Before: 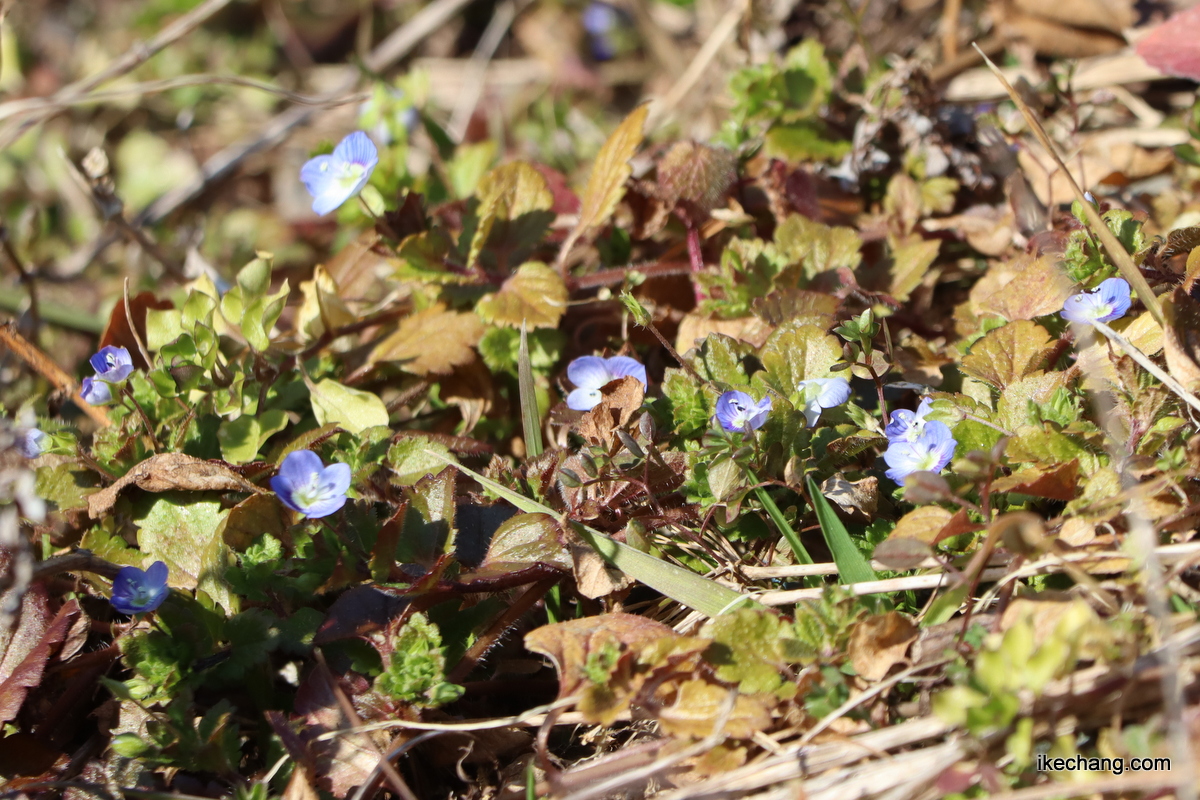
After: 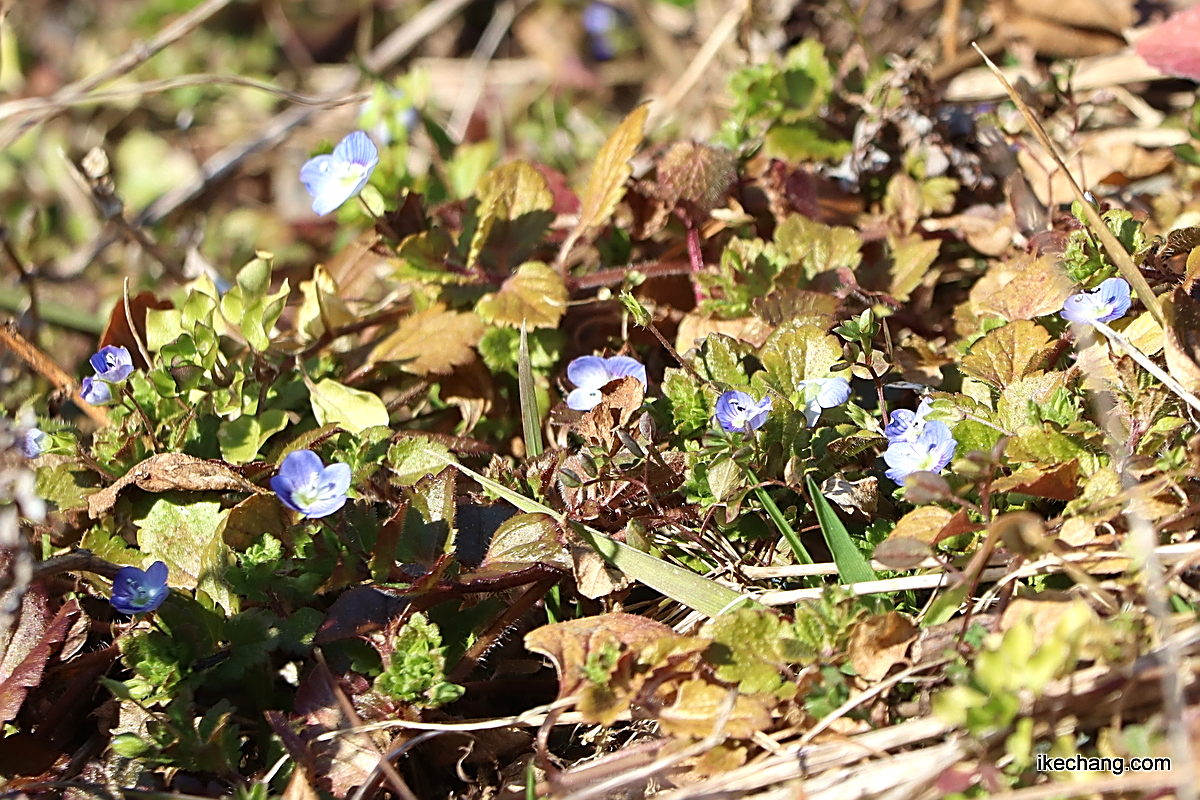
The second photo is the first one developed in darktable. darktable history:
color correction: highlights b* 0.01
sharpen: radius 1.656, amount 1.302
velvia: strength 9.38%
exposure: exposure 0.258 EV, compensate exposure bias true, compensate highlight preservation false
